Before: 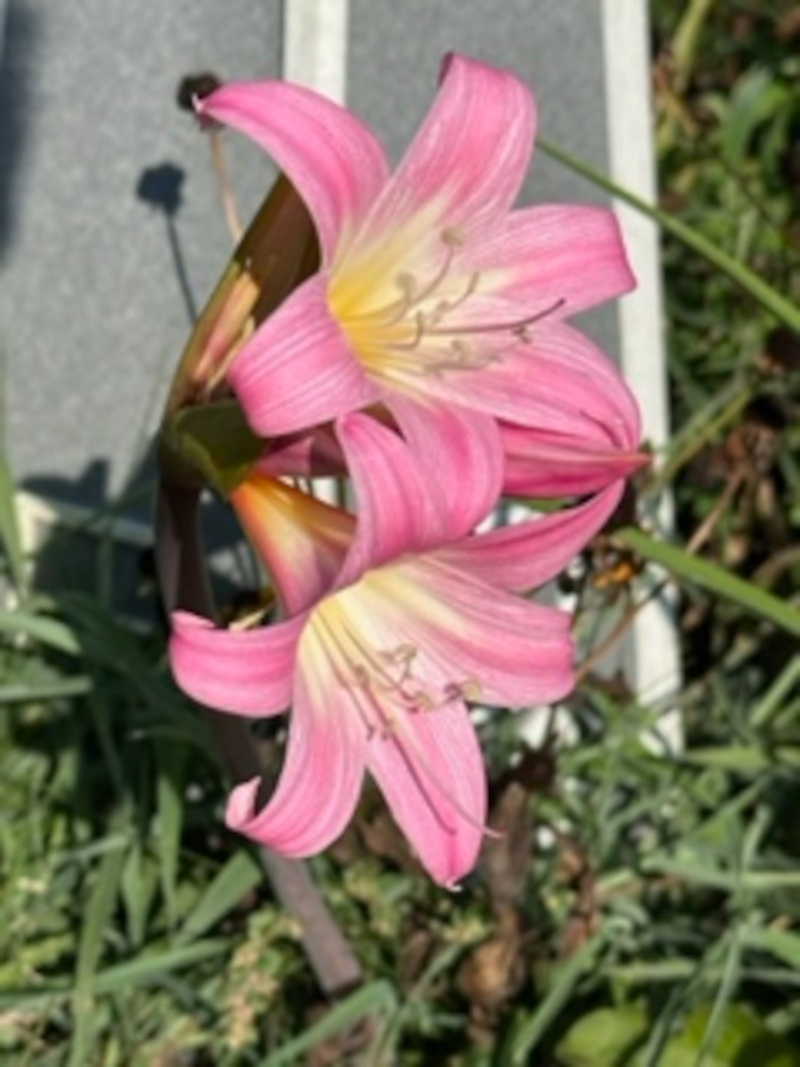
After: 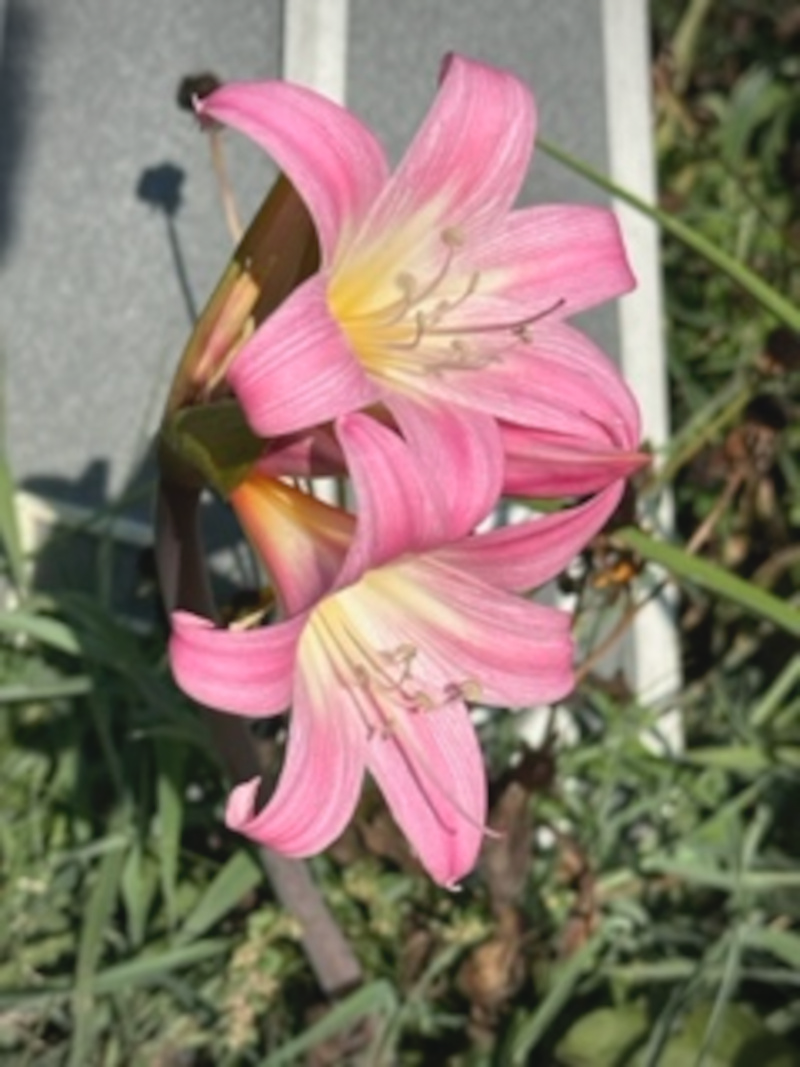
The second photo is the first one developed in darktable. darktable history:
exposure: exposure 0.202 EV, compensate highlight preservation false
vignetting: fall-off radius 61.07%
contrast brightness saturation: contrast -0.103, saturation -0.101
